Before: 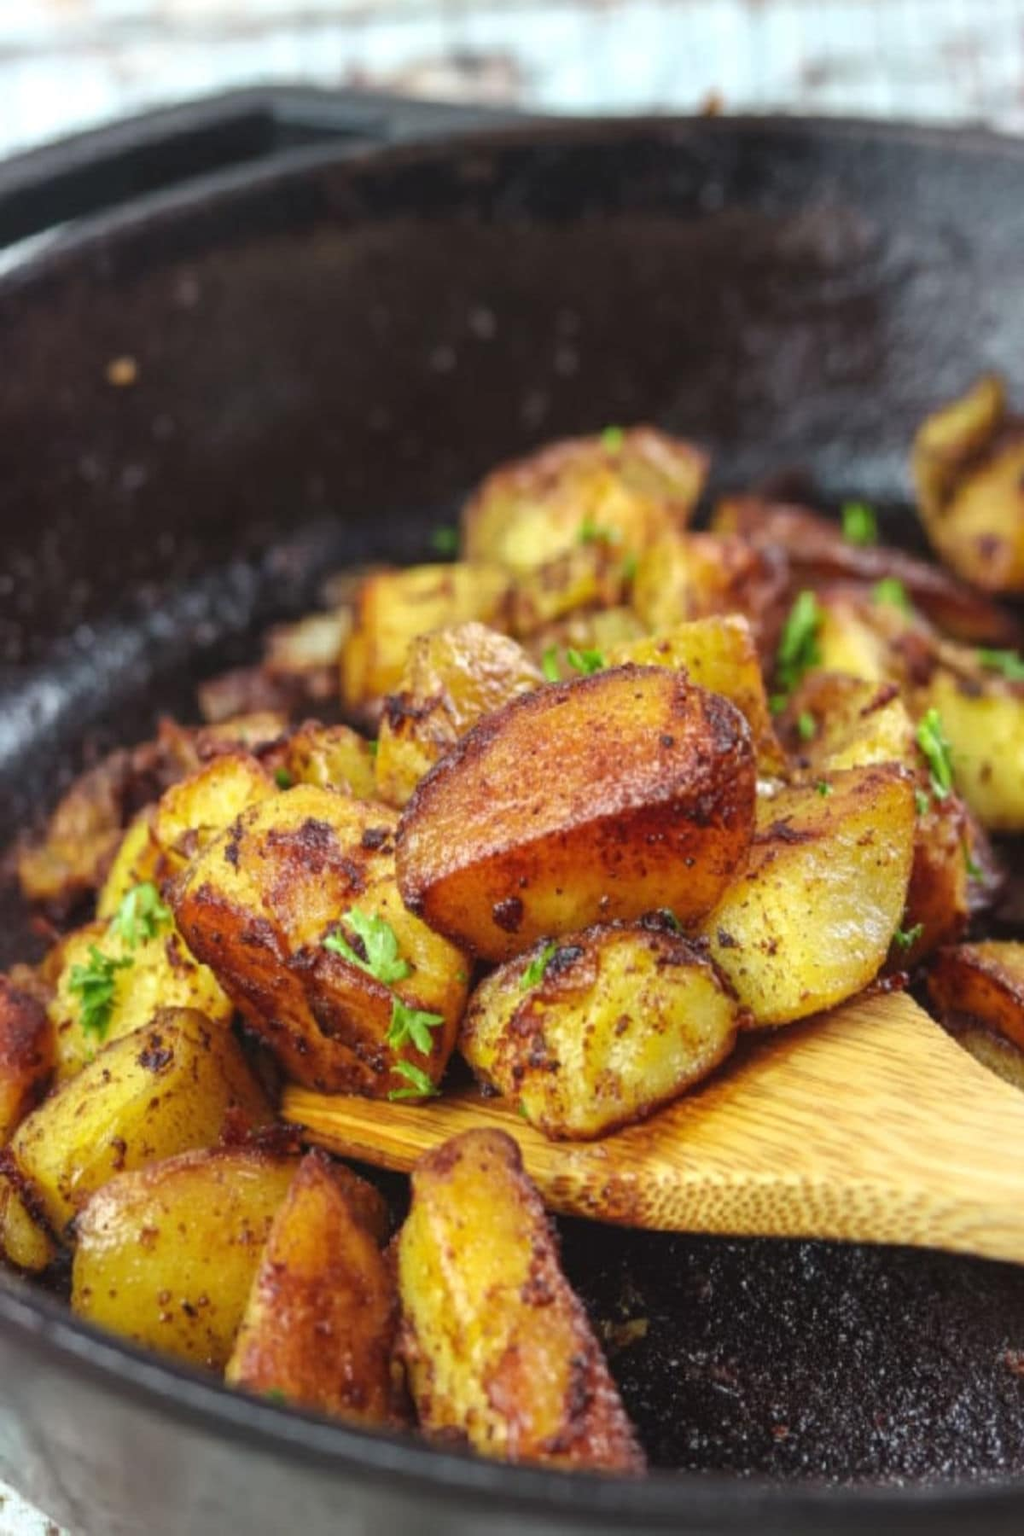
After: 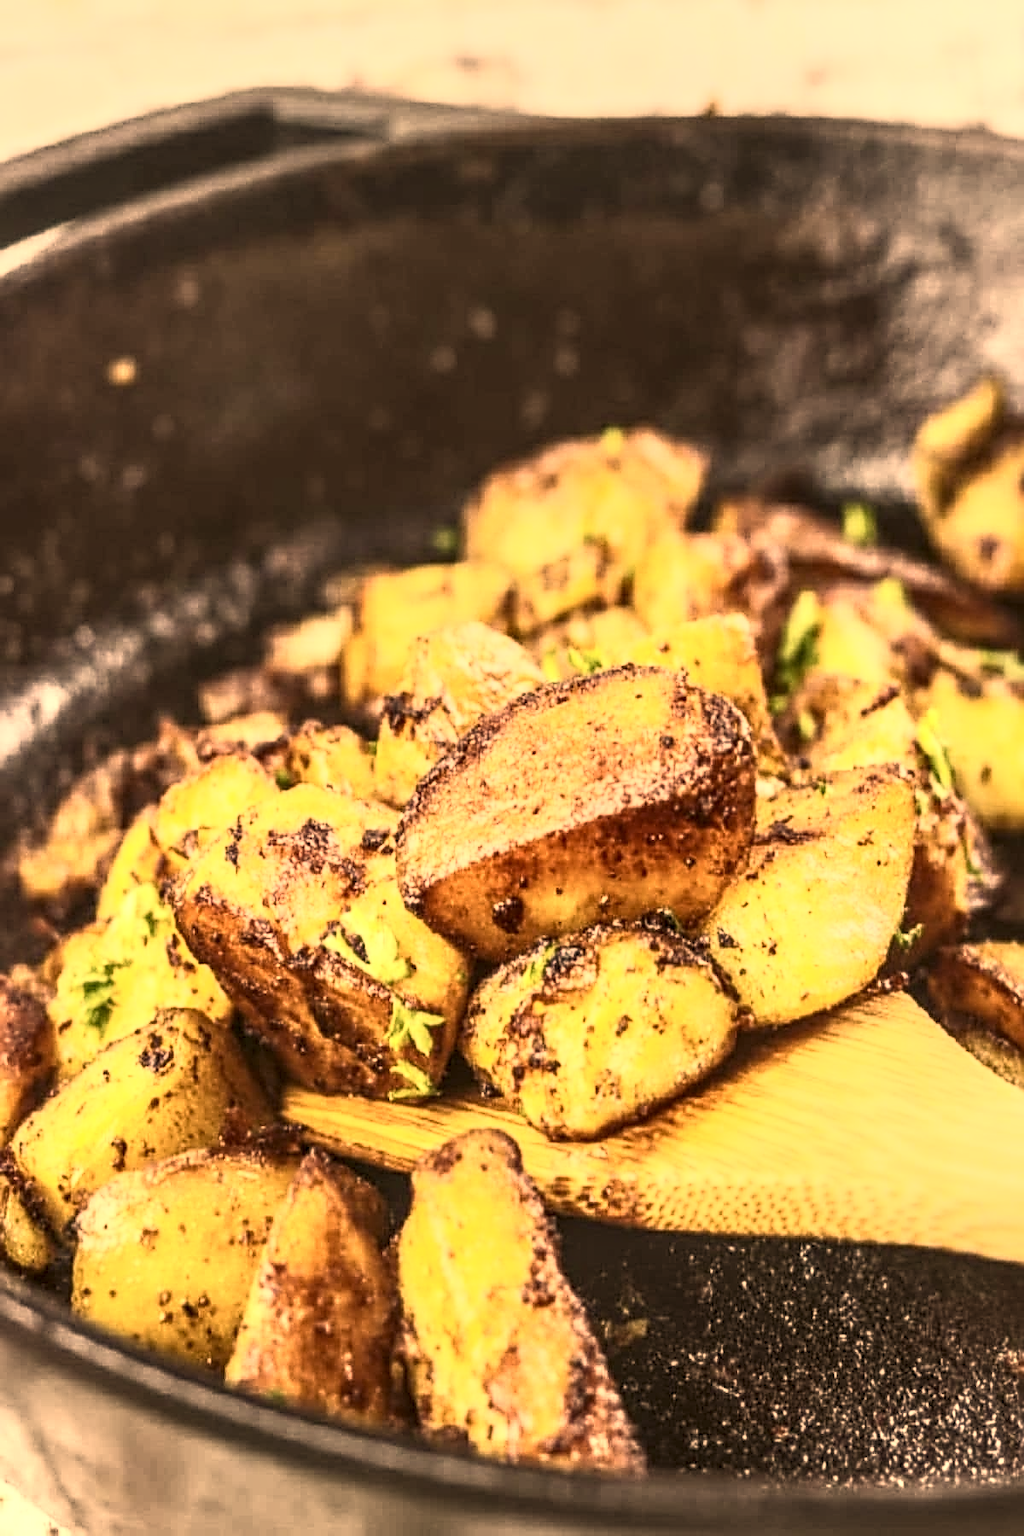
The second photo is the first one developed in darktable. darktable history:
sharpen: amount 0.901
local contrast: highlights 20%, detail 150%
color correction: highlights a* 17.94, highlights b* 35.39, shadows a* 1.48, shadows b* 6.42, saturation 1.01
contrast brightness saturation: contrast 0.57, brightness 0.57, saturation -0.34
